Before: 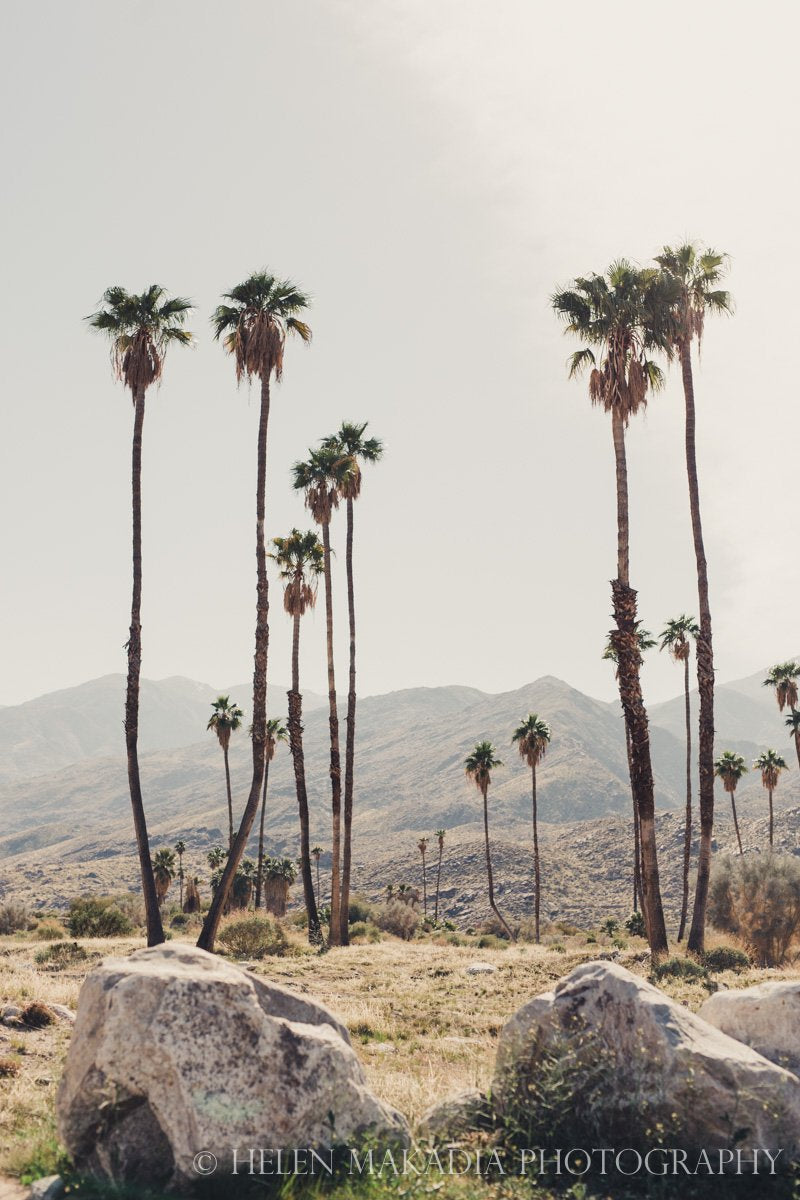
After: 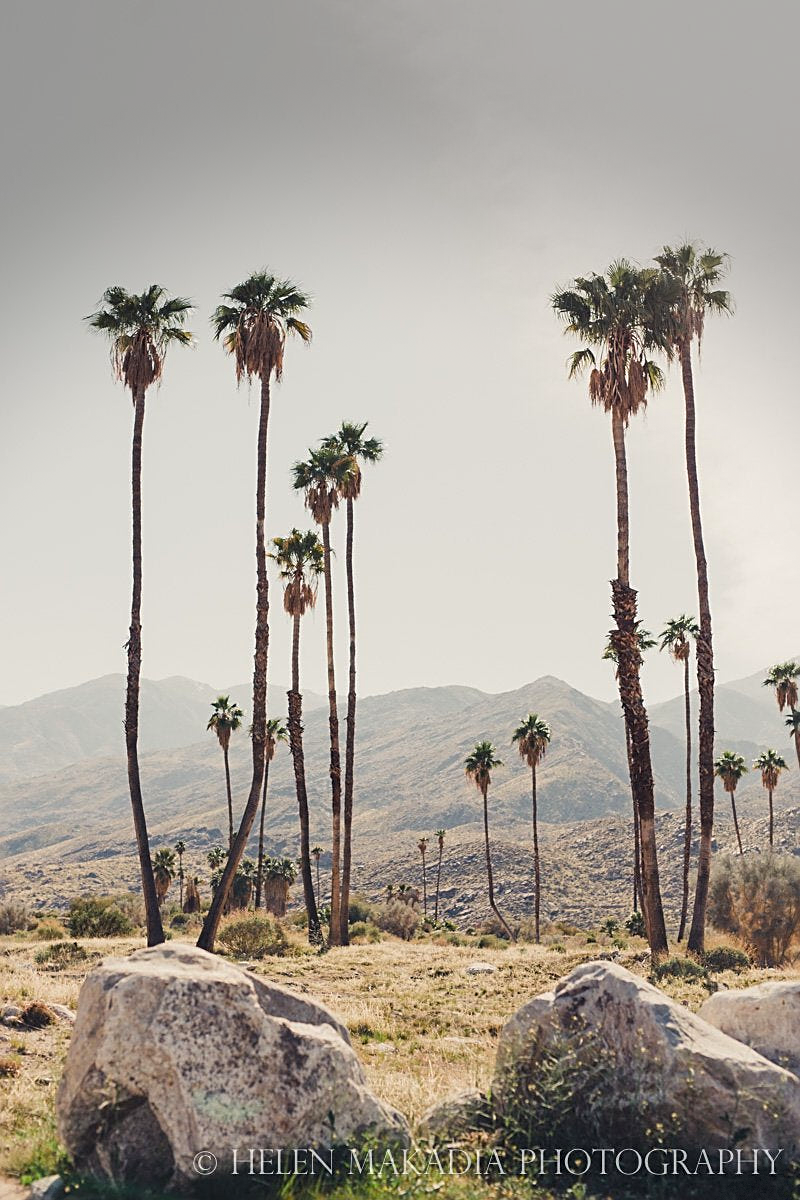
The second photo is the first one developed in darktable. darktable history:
color balance rgb: perceptual saturation grading › global saturation 19.566%
sharpen: on, module defaults
vignetting: center (-0.024, 0.403), dithering 8-bit output
